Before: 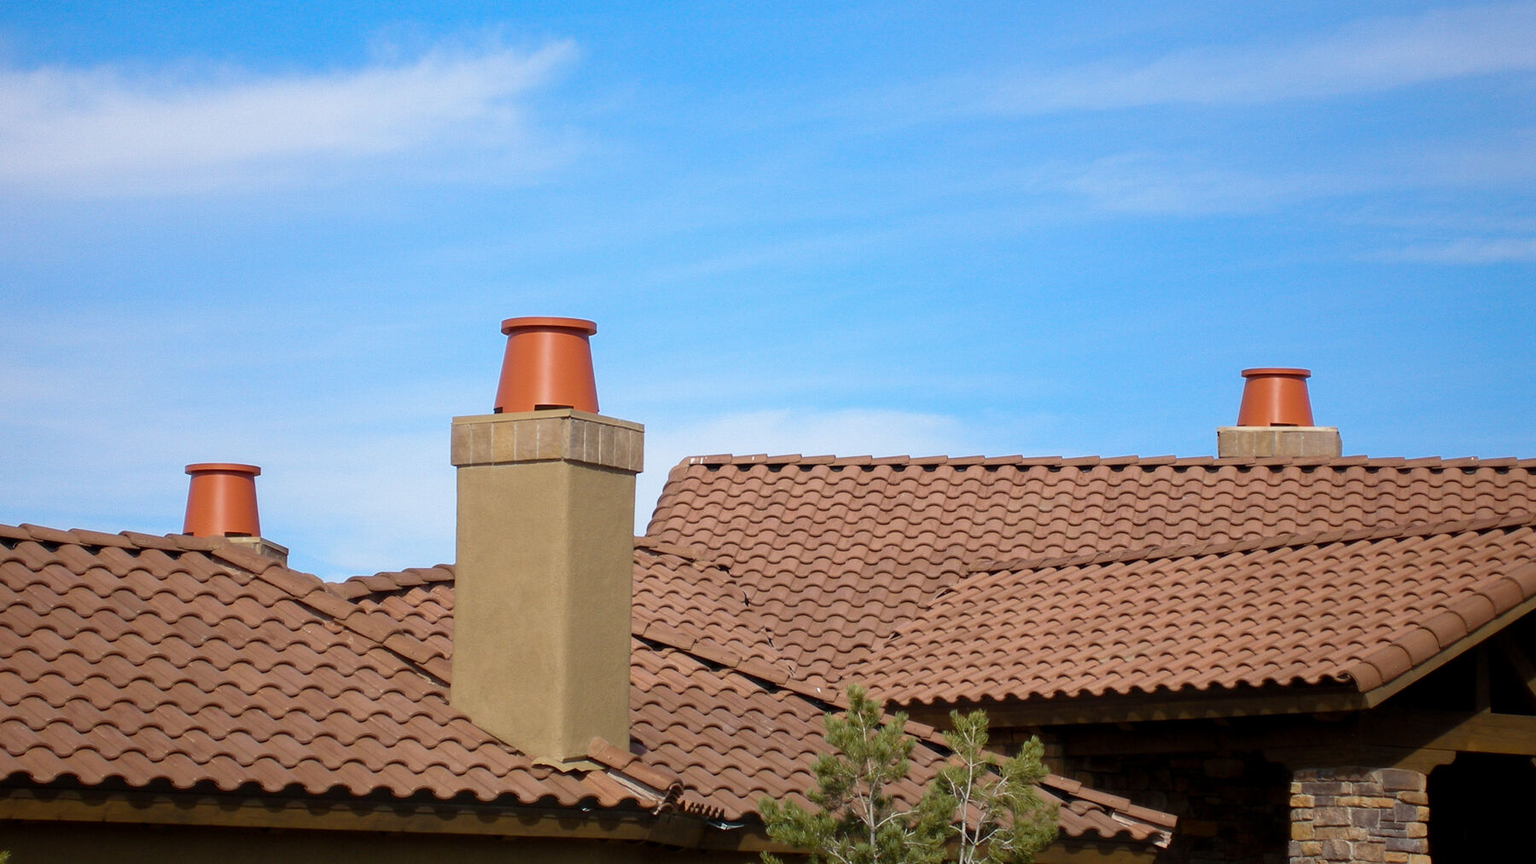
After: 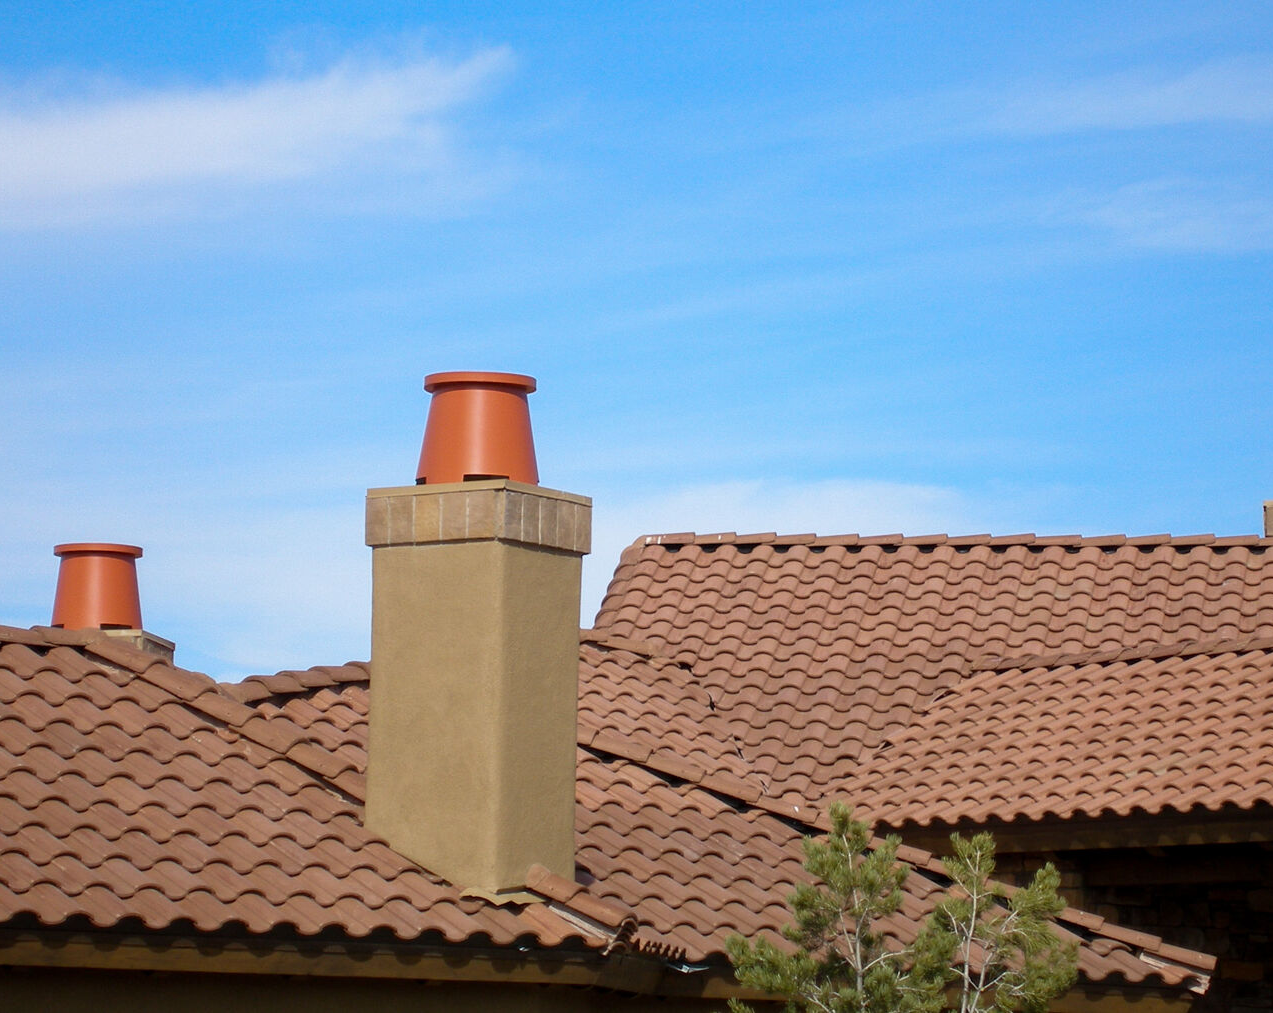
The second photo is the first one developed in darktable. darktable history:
crop and rotate: left 9.065%, right 20.196%
